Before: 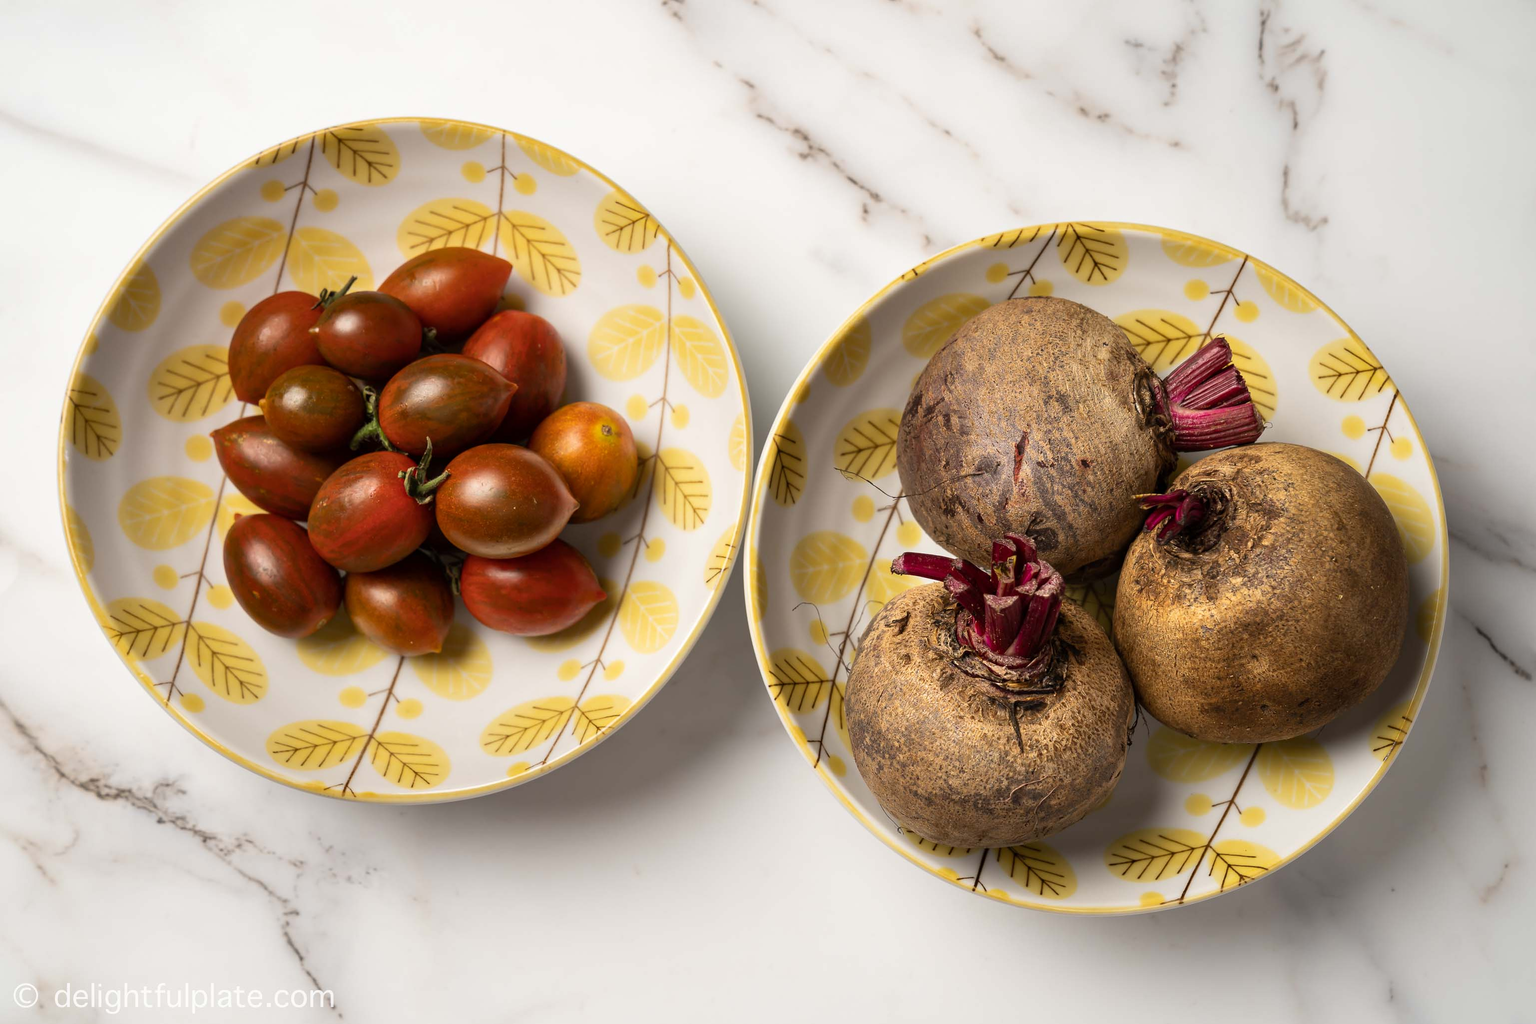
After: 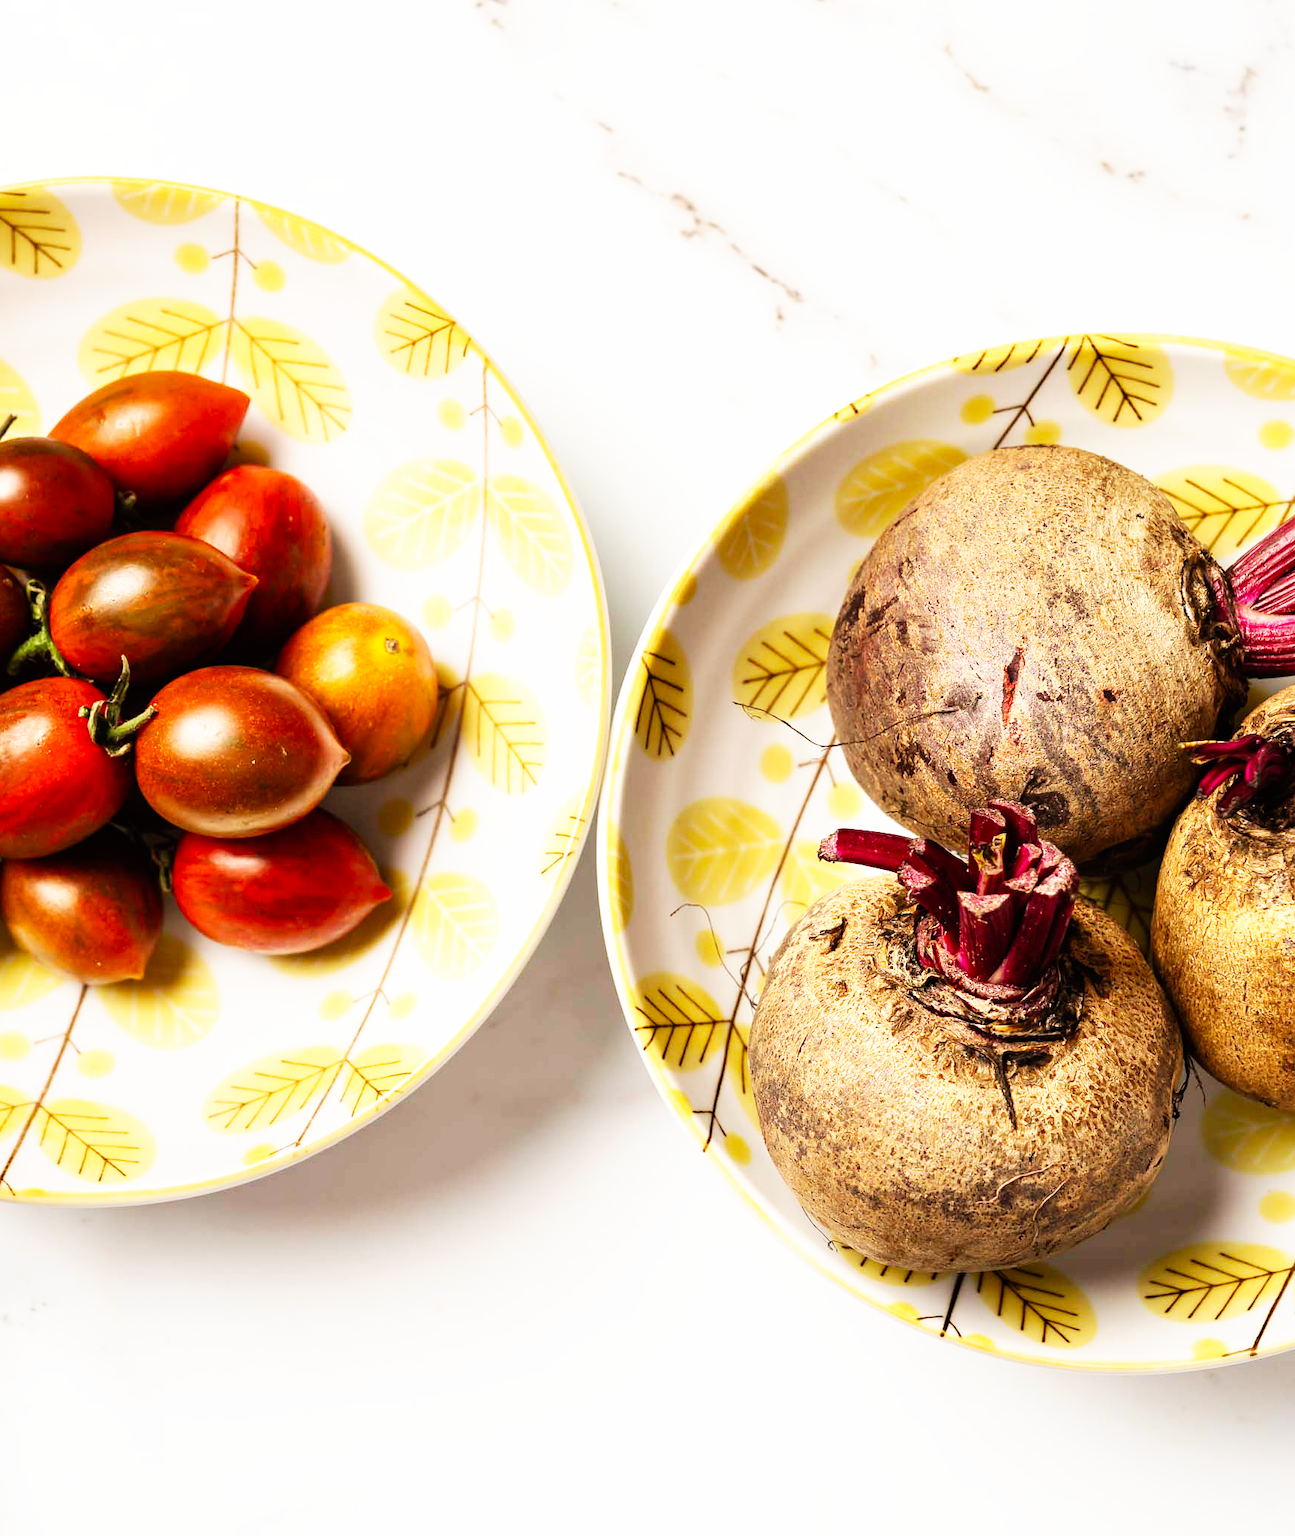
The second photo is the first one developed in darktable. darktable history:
crop and rotate: left 22.516%, right 21.234%
base curve: curves: ch0 [(0, 0) (0.007, 0.004) (0.027, 0.03) (0.046, 0.07) (0.207, 0.54) (0.442, 0.872) (0.673, 0.972) (1, 1)], preserve colors none
velvia: on, module defaults
